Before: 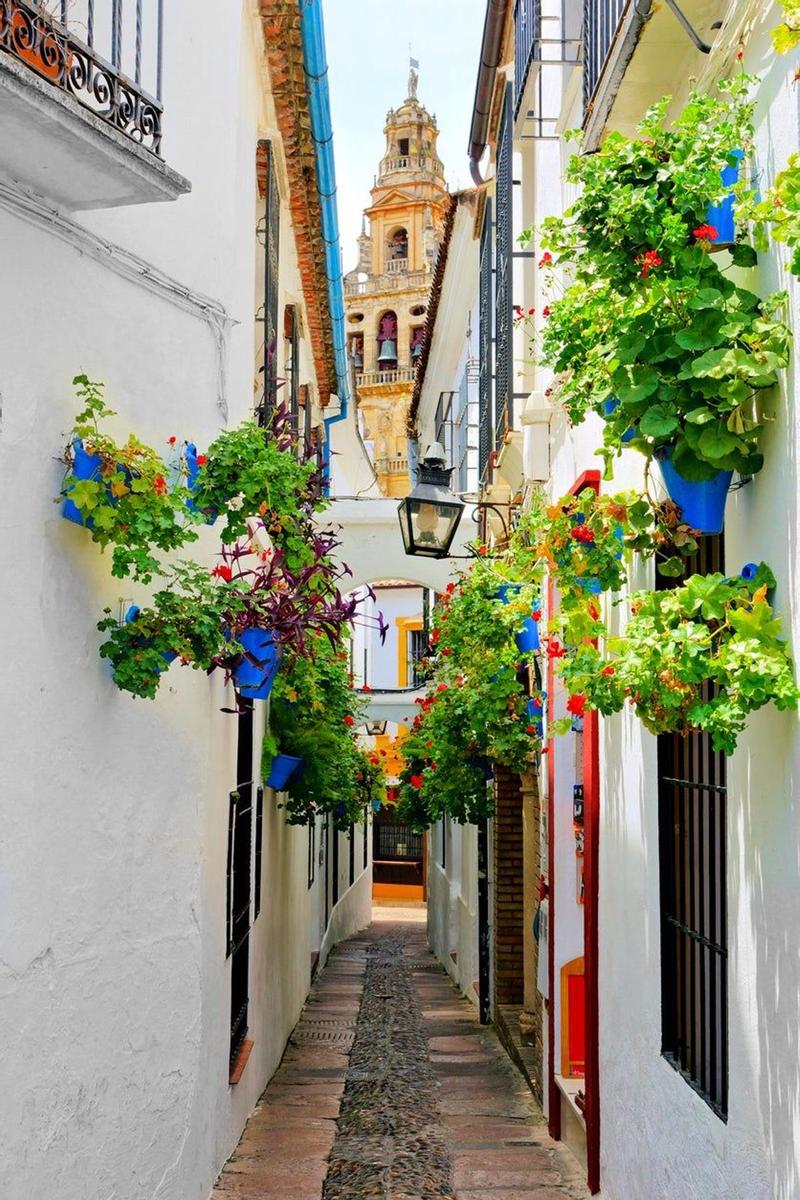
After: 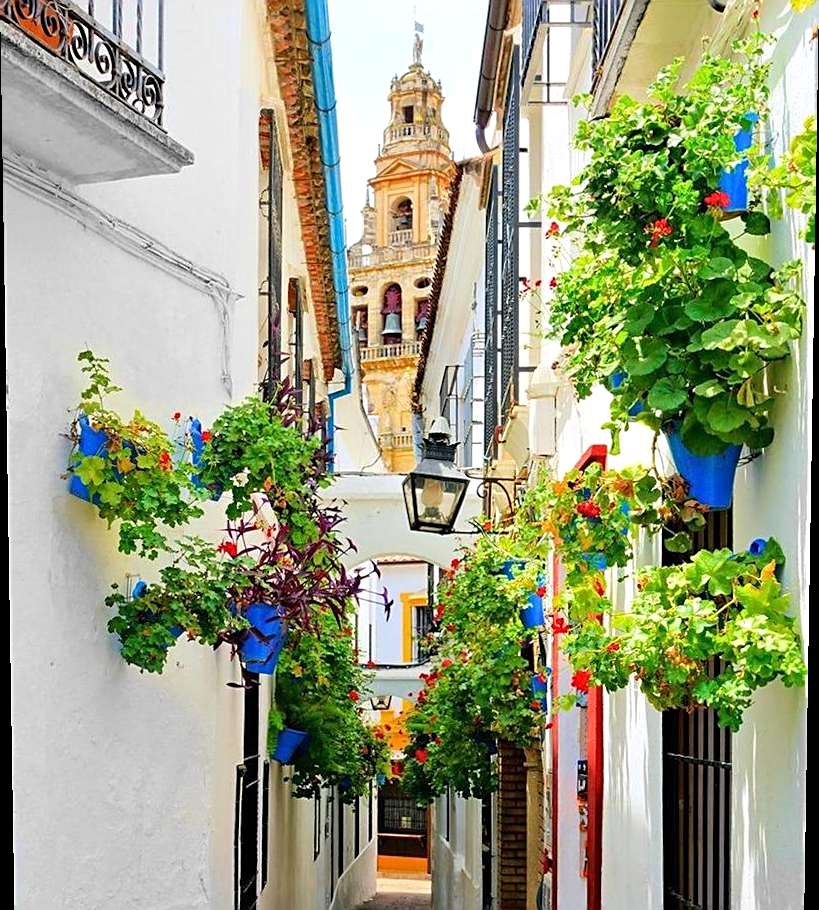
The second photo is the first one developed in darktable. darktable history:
sharpen: radius 1.967
crop: top 3.857%, bottom 21.132%
rotate and perspective: lens shift (vertical) 0.048, lens shift (horizontal) -0.024, automatic cropping off
exposure: exposure 0.2 EV, compensate highlight preservation false
